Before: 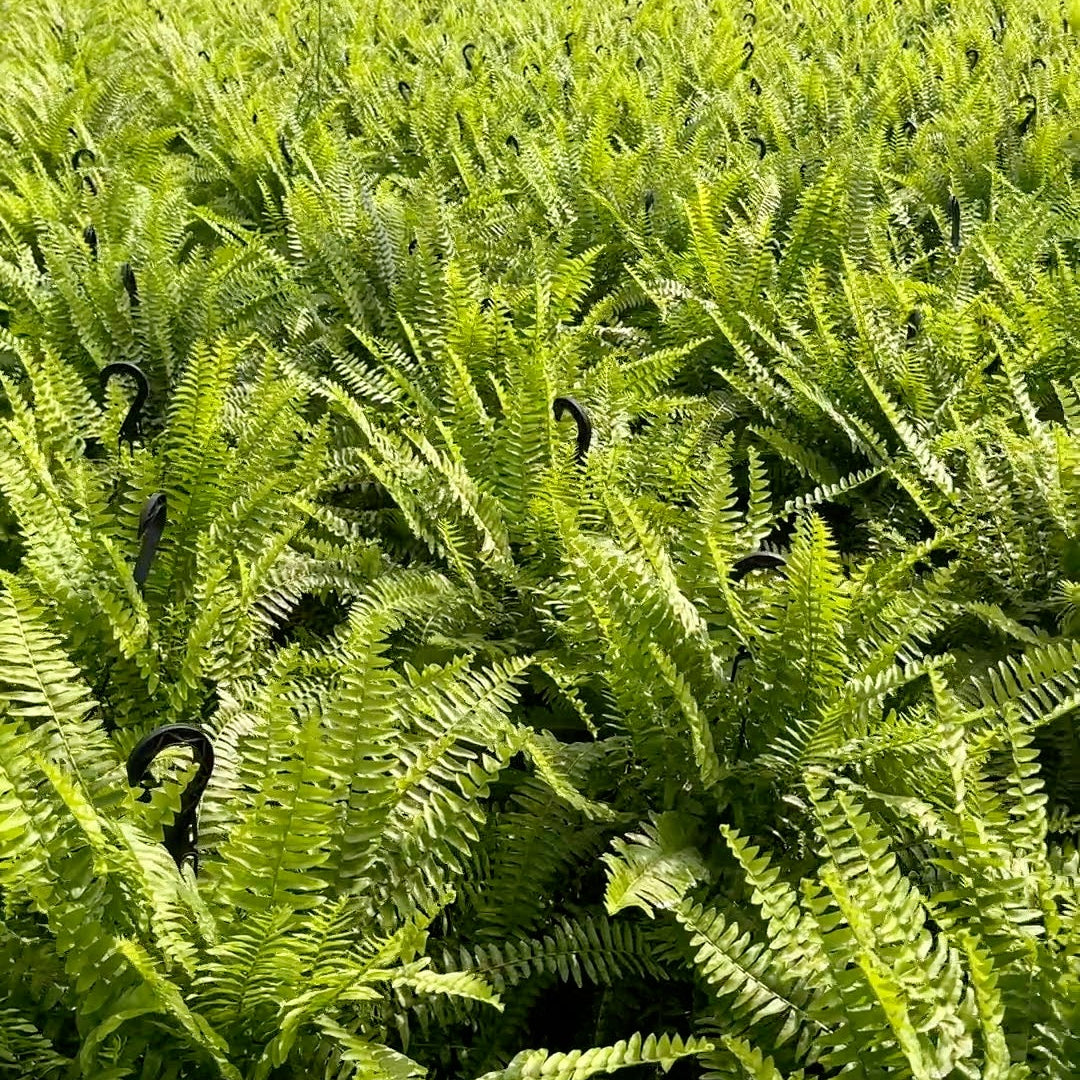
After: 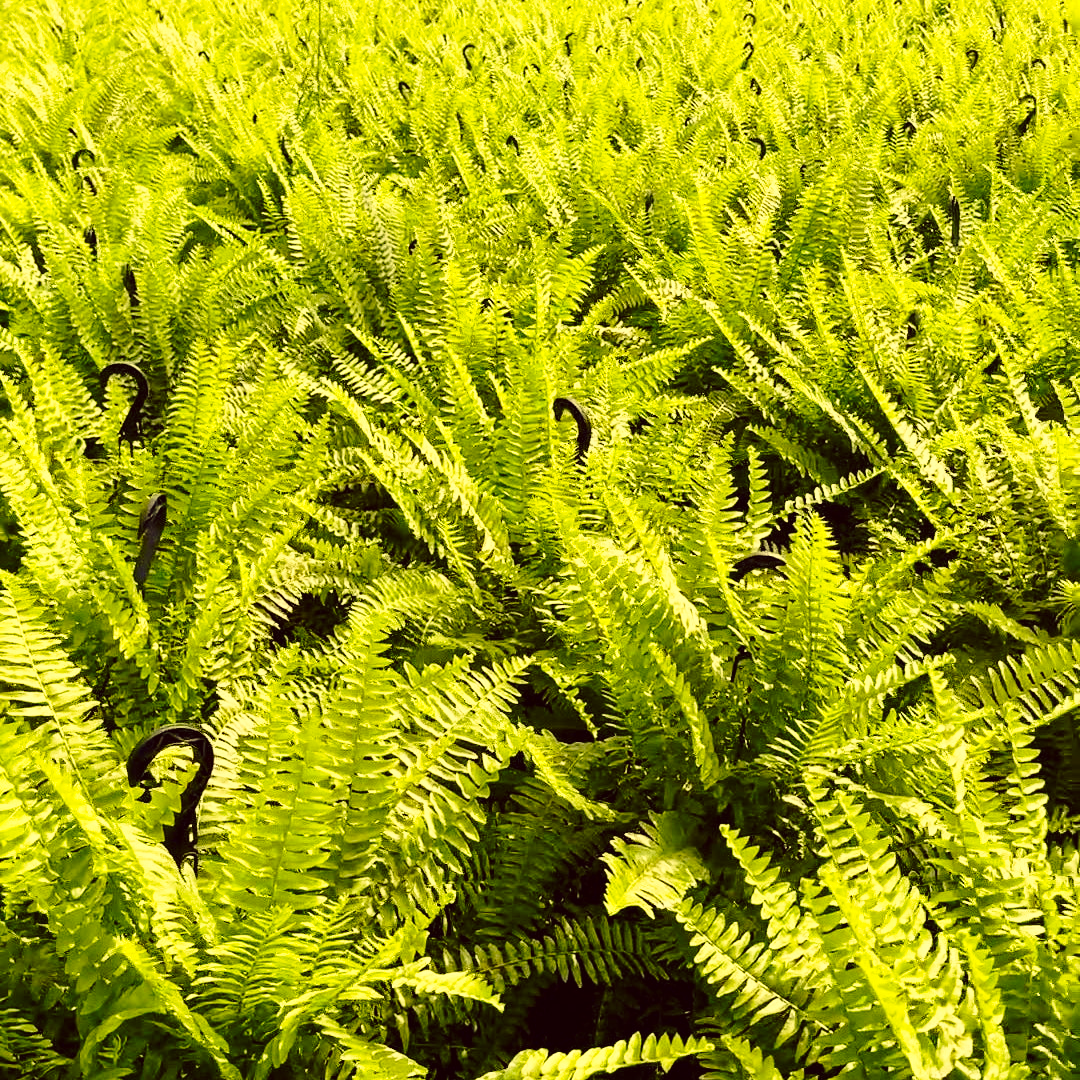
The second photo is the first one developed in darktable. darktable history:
base curve: curves: ch0 [(0, 0) (0.028, 0.03) (0.121, 0.232) (0.46, 0.748) (0.859, 0.968) (1, 1)], preserve colors none
color correction: highlights a* -0.5, highlights b* 39.63, shadows a* 9.28, shadows b* -0.649
